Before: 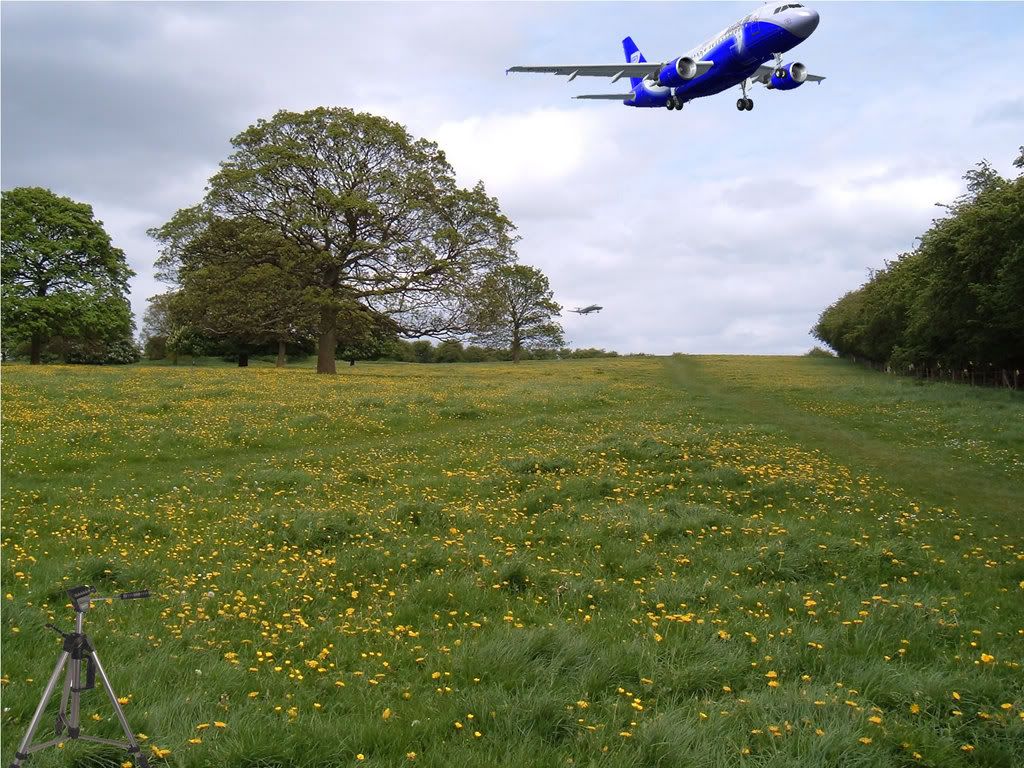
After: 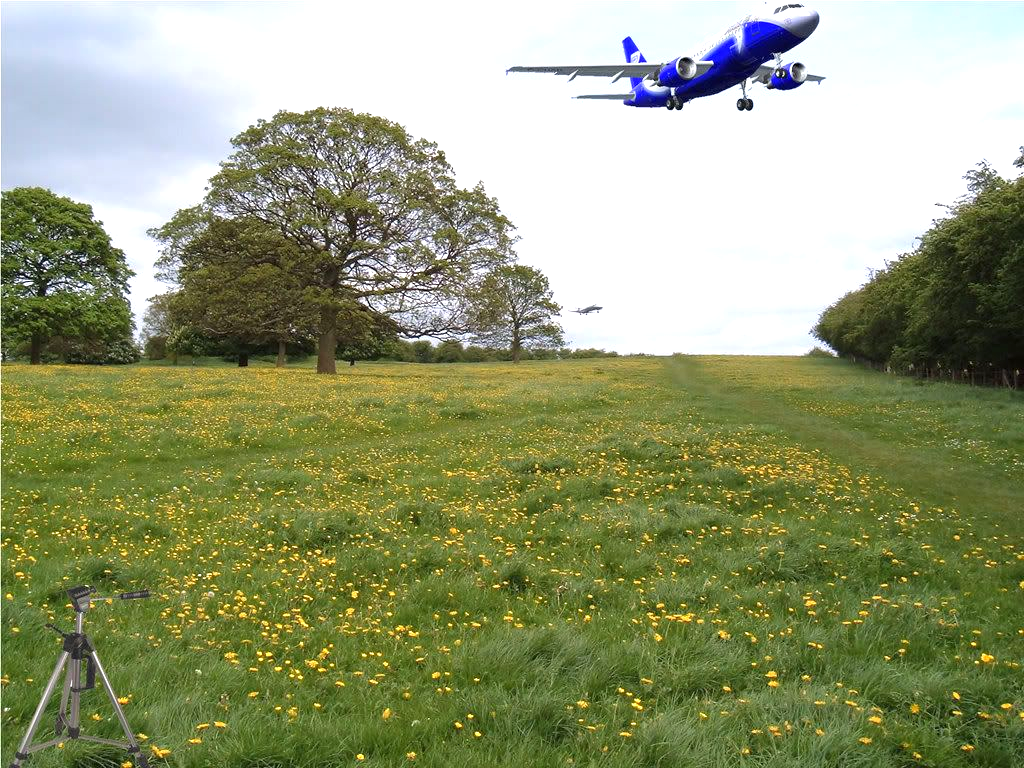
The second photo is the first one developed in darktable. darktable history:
exposure: exposure 0.648 EV, compensate highlight preservation false
